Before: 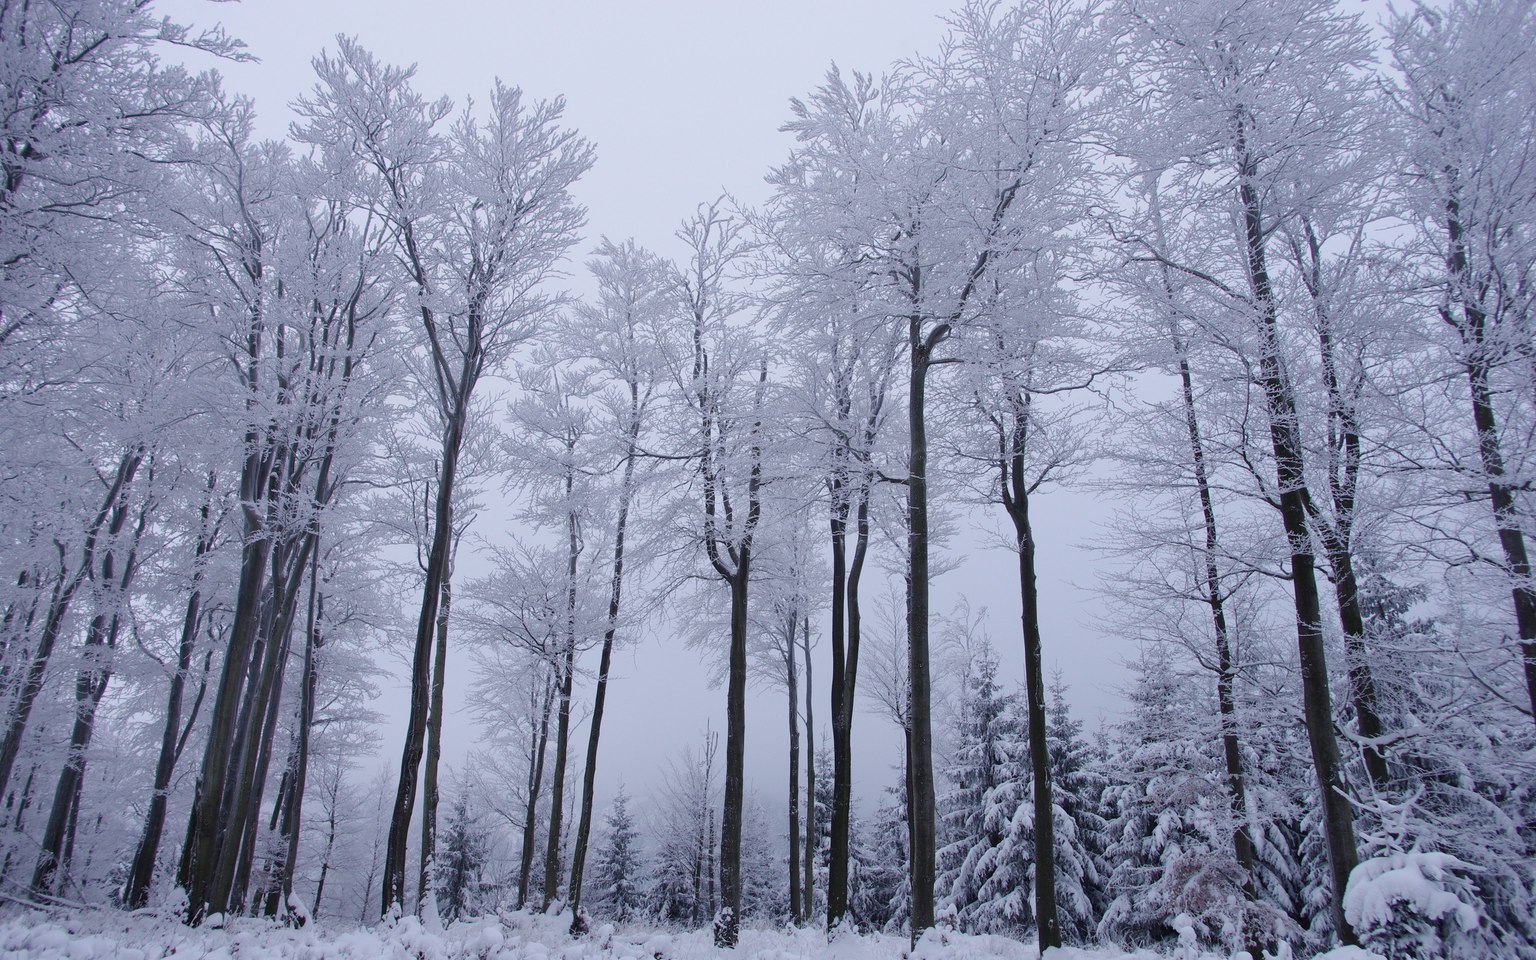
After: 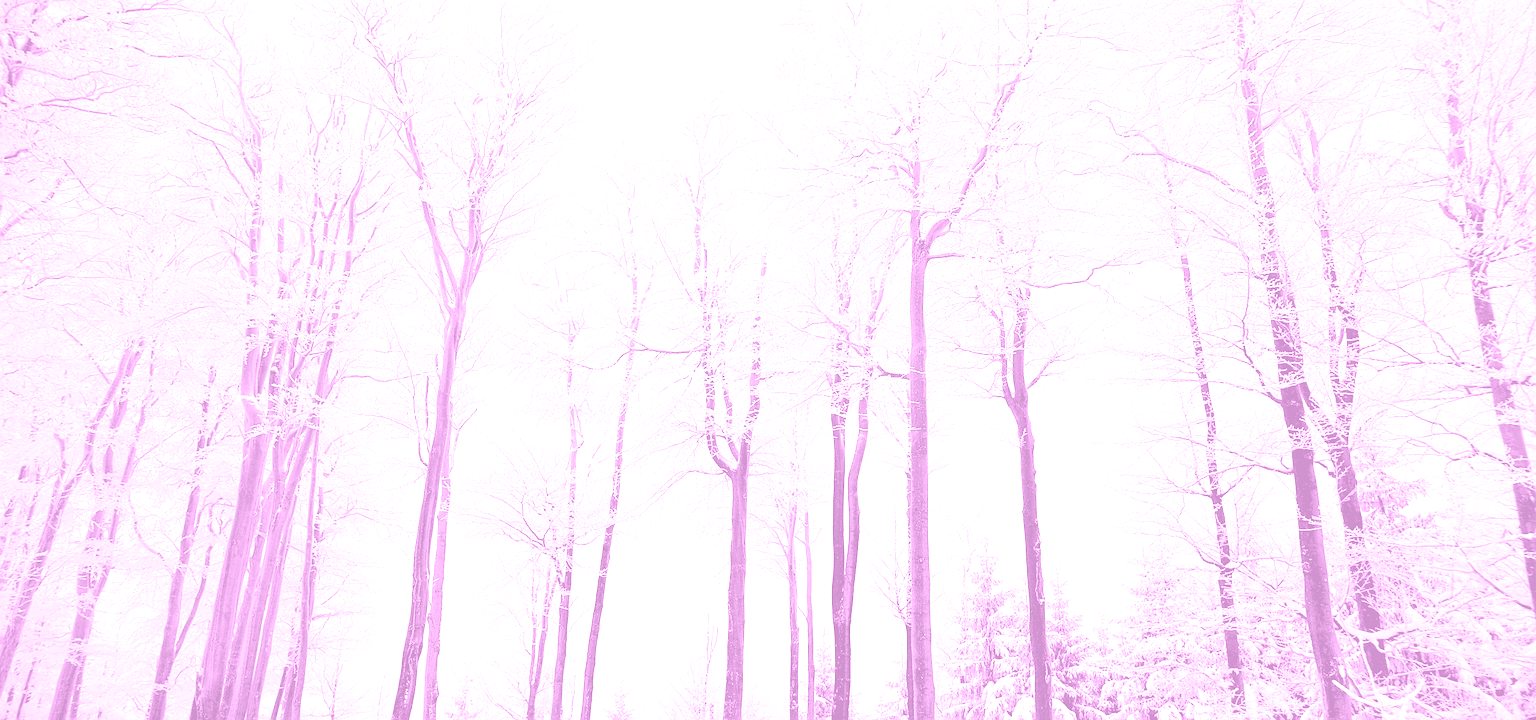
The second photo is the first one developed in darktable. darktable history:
color balance rgb: perceptual saturation grading › global saturation 20%, global vibrance 20%
rgb levels: levels [[0.029, 0.461, 0.922], [0, 0.5, 1], [0, 0.5, 1]]
crop: top 11.038%, bottom 13.962%
sharpen: on, module defaults
tone equalizer: -8 EV -0.75 EV, -7 EV -0.7 EV, -6 EV -0.6 EV, -5 EV -0.4 EV, -3 EV 0.4 EV, -2 EV 0.6 EV, -1 EV 0.7 EV, +0 EV 0.75 EV, edges refinement/feathering 500, mask exposure compensation -1.57 EV, preserve details no
exposure: black level correction 0.001, exposure 1.822 EV, compensate exposure bias true, compensate highlight preservation false
colorize: hue 331.2°, saturation 75%, source mix 30.28%, lightness 70.52%, version 1
